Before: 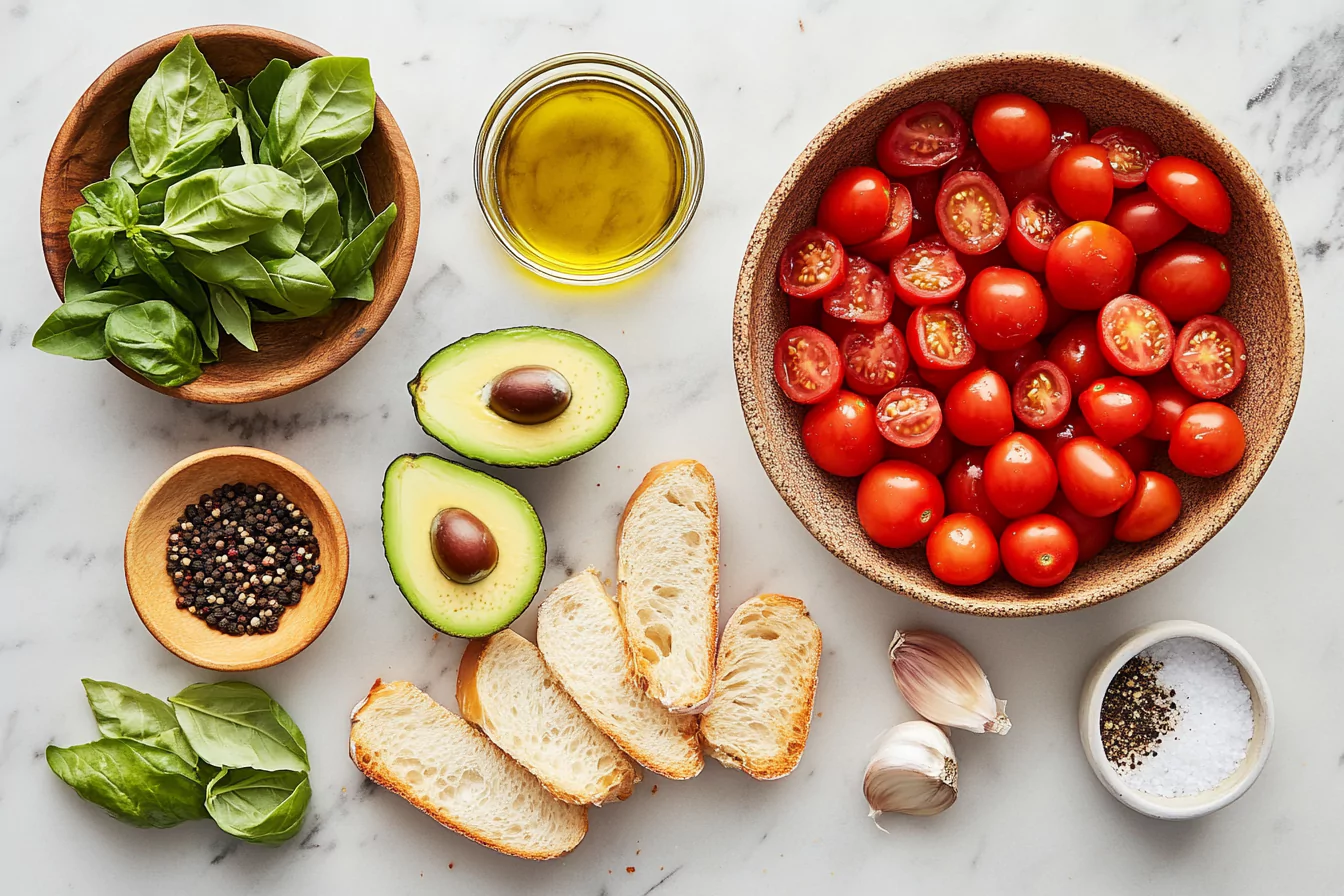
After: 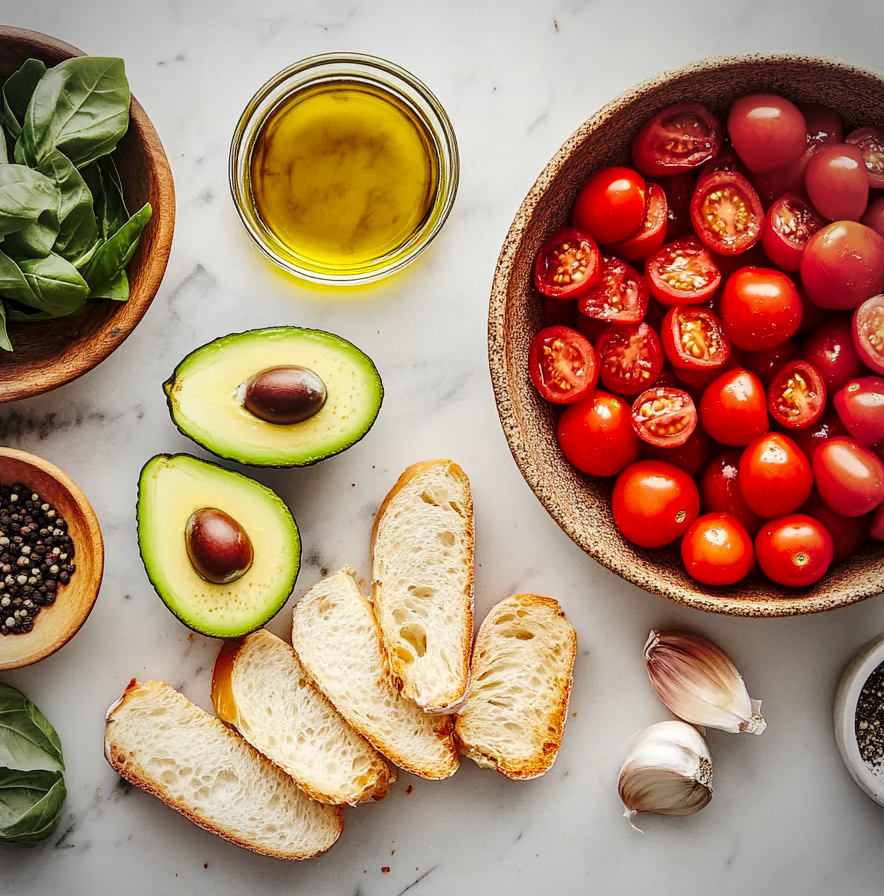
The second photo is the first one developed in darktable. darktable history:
crop and rotate: left 18.247%, right 15.915%
vignetting: on, module defaults
base curve: curves: ch0 [(0, 0) (0.073, 0.04) (0.157, 0.139) (0.492, 0.492) (0.758, 0.758) (1, 1)], preserve colors none
local contrast: on, module defaults
